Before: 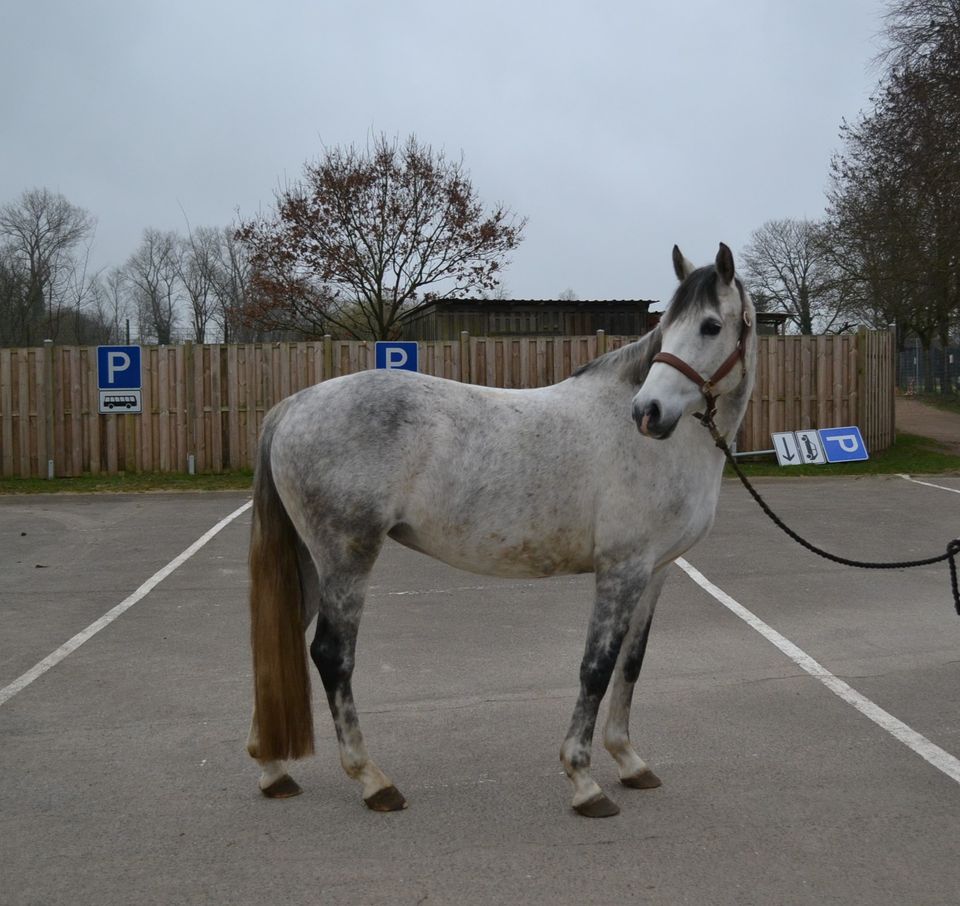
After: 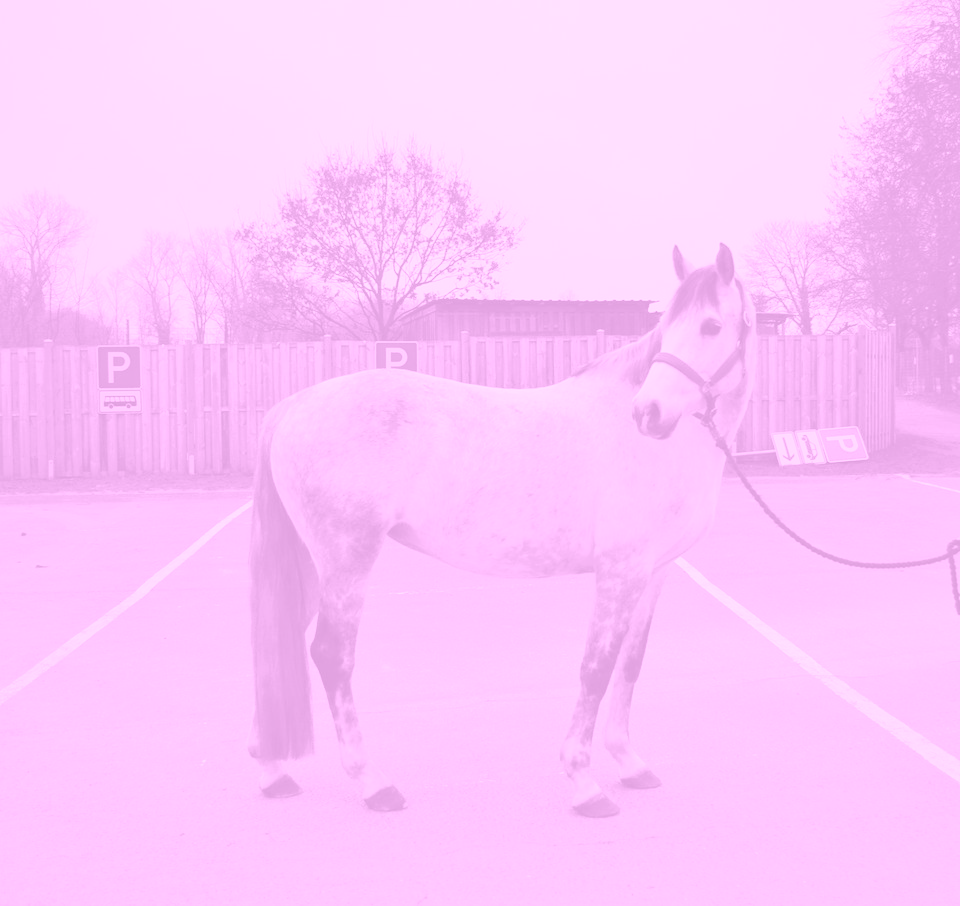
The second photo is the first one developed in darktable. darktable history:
white balance: red 1.066, blue 1.119
tone curve: curves: ch0 [(0, 0) (0.003, 0.013) (0.011, 0.017) (0.025, 0.035) (0.044, 0.093) (0.069, 0.146) (0.1, 0.179) (0.136, 0.243) (0.177, 0.294) (0.224, 0.332) (0.277, 0.412) (0.335, 0.454) (0.399, 0.531) (0.468, 0.611) (0.543, 0.669) (0.623, 0.738) (0.709, 0.823) (0.801, 0.881) (0.898, 0.951) (1, 1)], preserve colors none
color balance: lift [1.006, 0.985, 1.002, 1.015], gamma [1, 0.953, 1.008, 1.047], gain [1.076, 1.13, 1.004, 0.87]
colorize: hue 331.2°, saturation 75%, source mix 30.28%, lightness 70.52%, version 1
